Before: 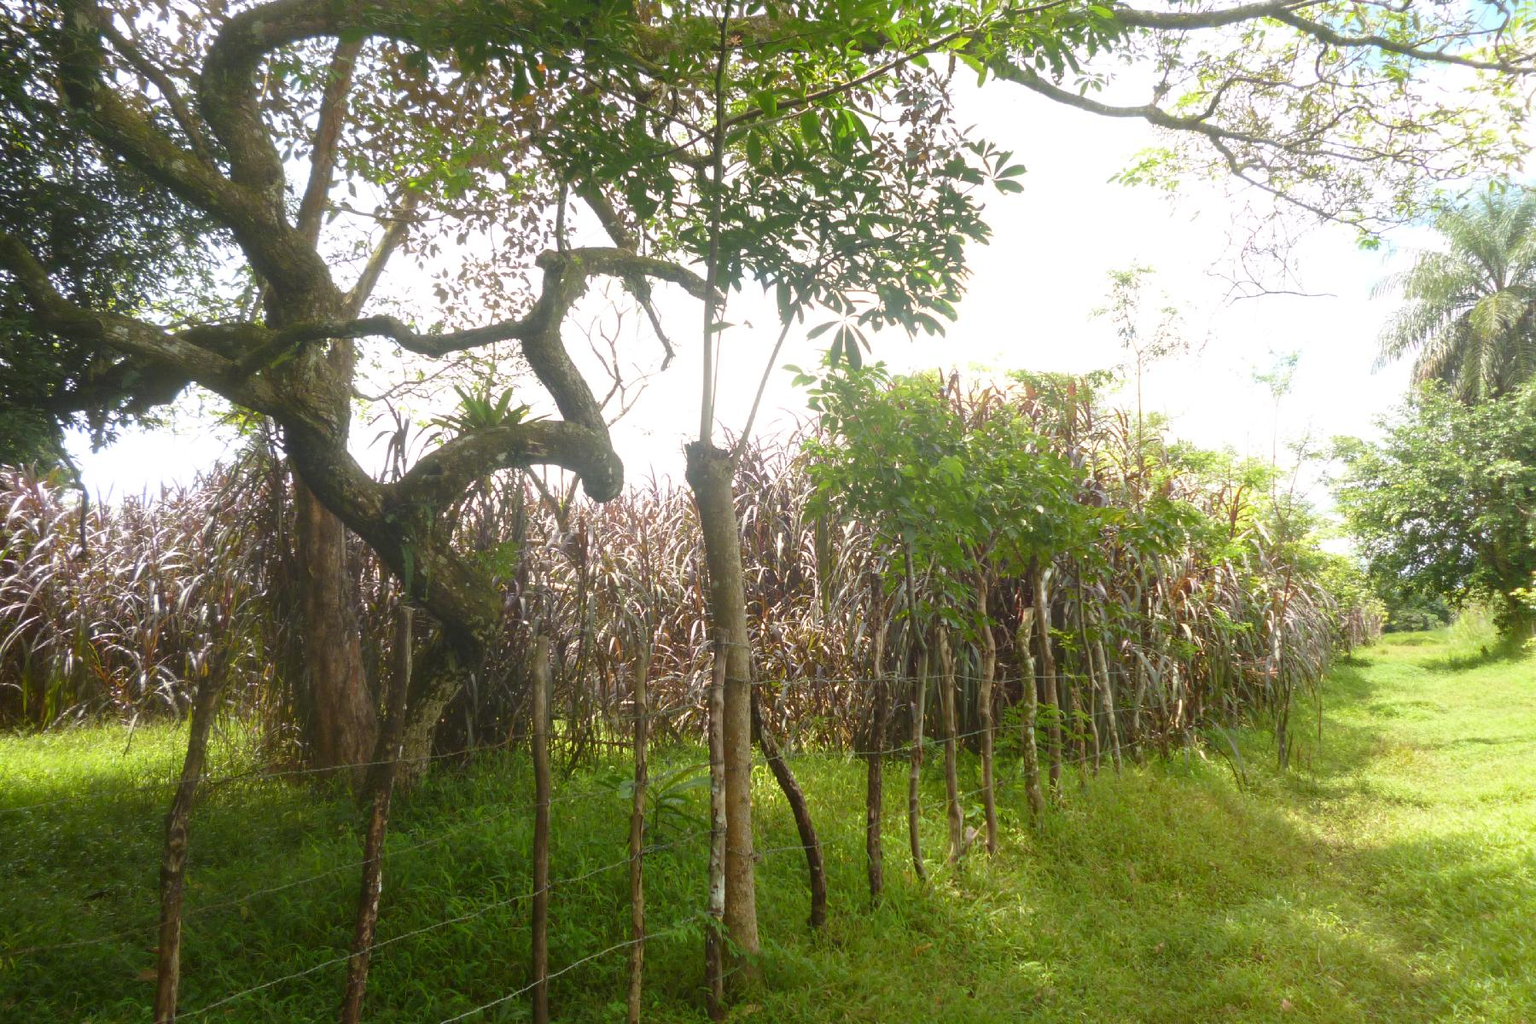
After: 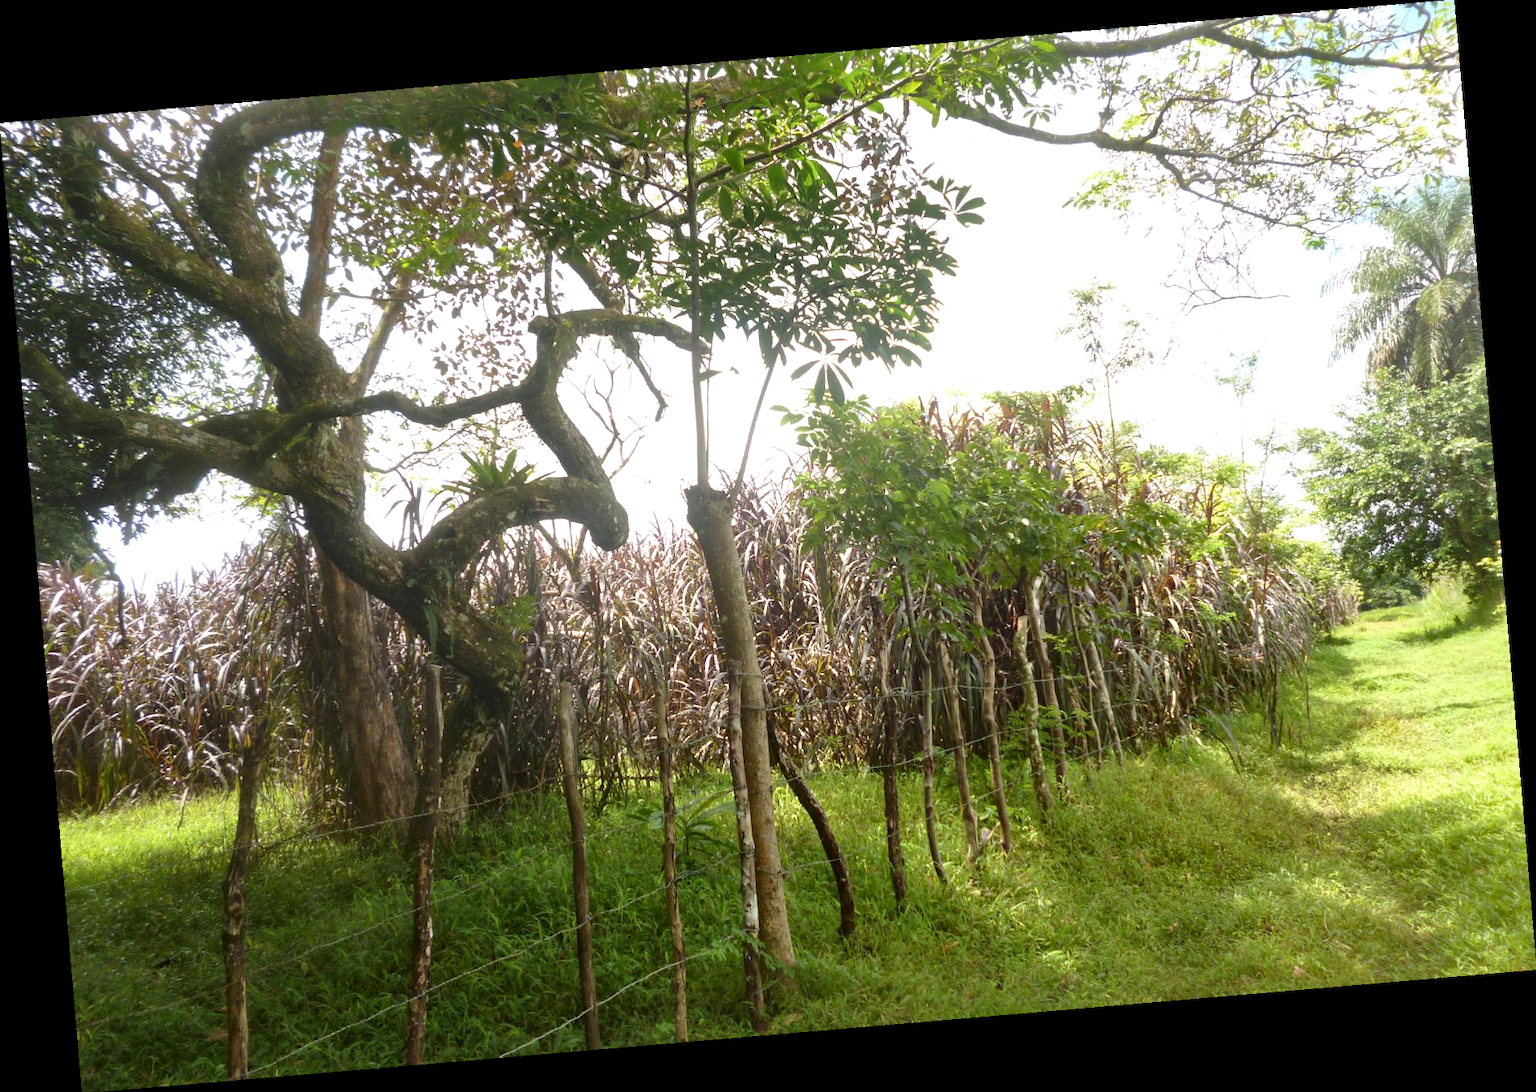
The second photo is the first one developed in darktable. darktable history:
local contrast: mode bilateral grid, contrast 25, coarseness 60, detail 151%, midtone range 0.2
rotate and perspective: rotation -4.86°, automatic cropping off
